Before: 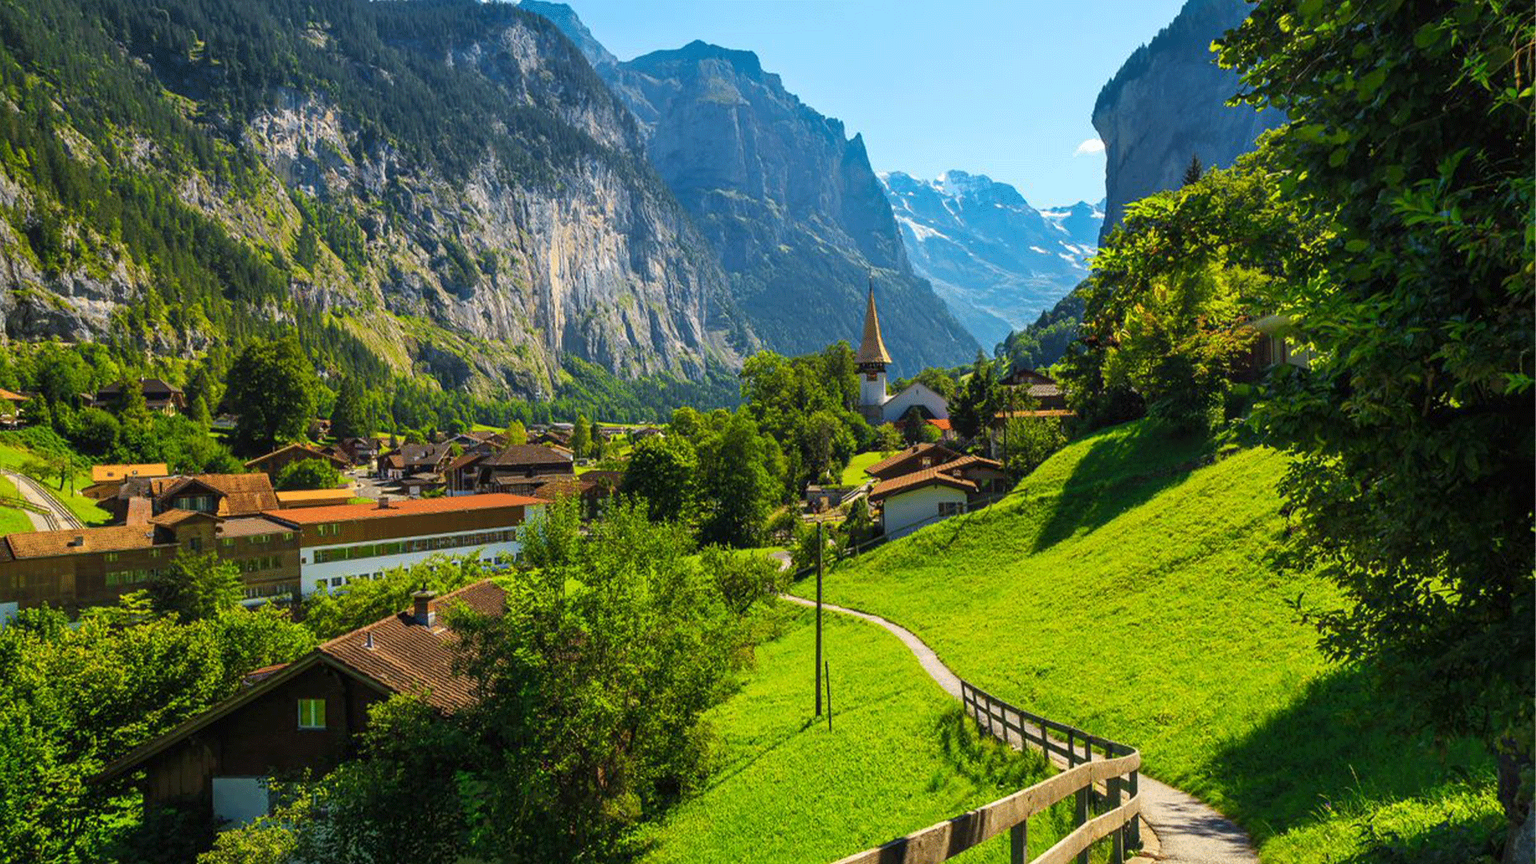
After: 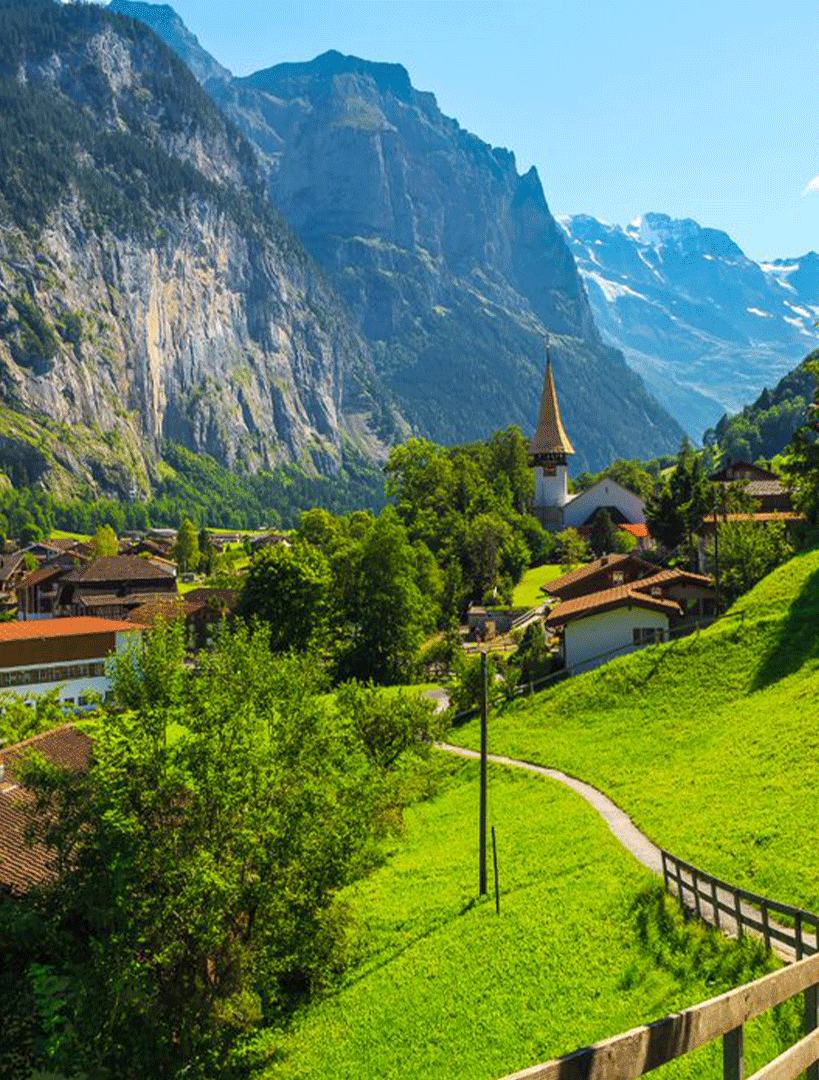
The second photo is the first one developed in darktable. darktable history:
crop: left 28.174%, right 29.136%
